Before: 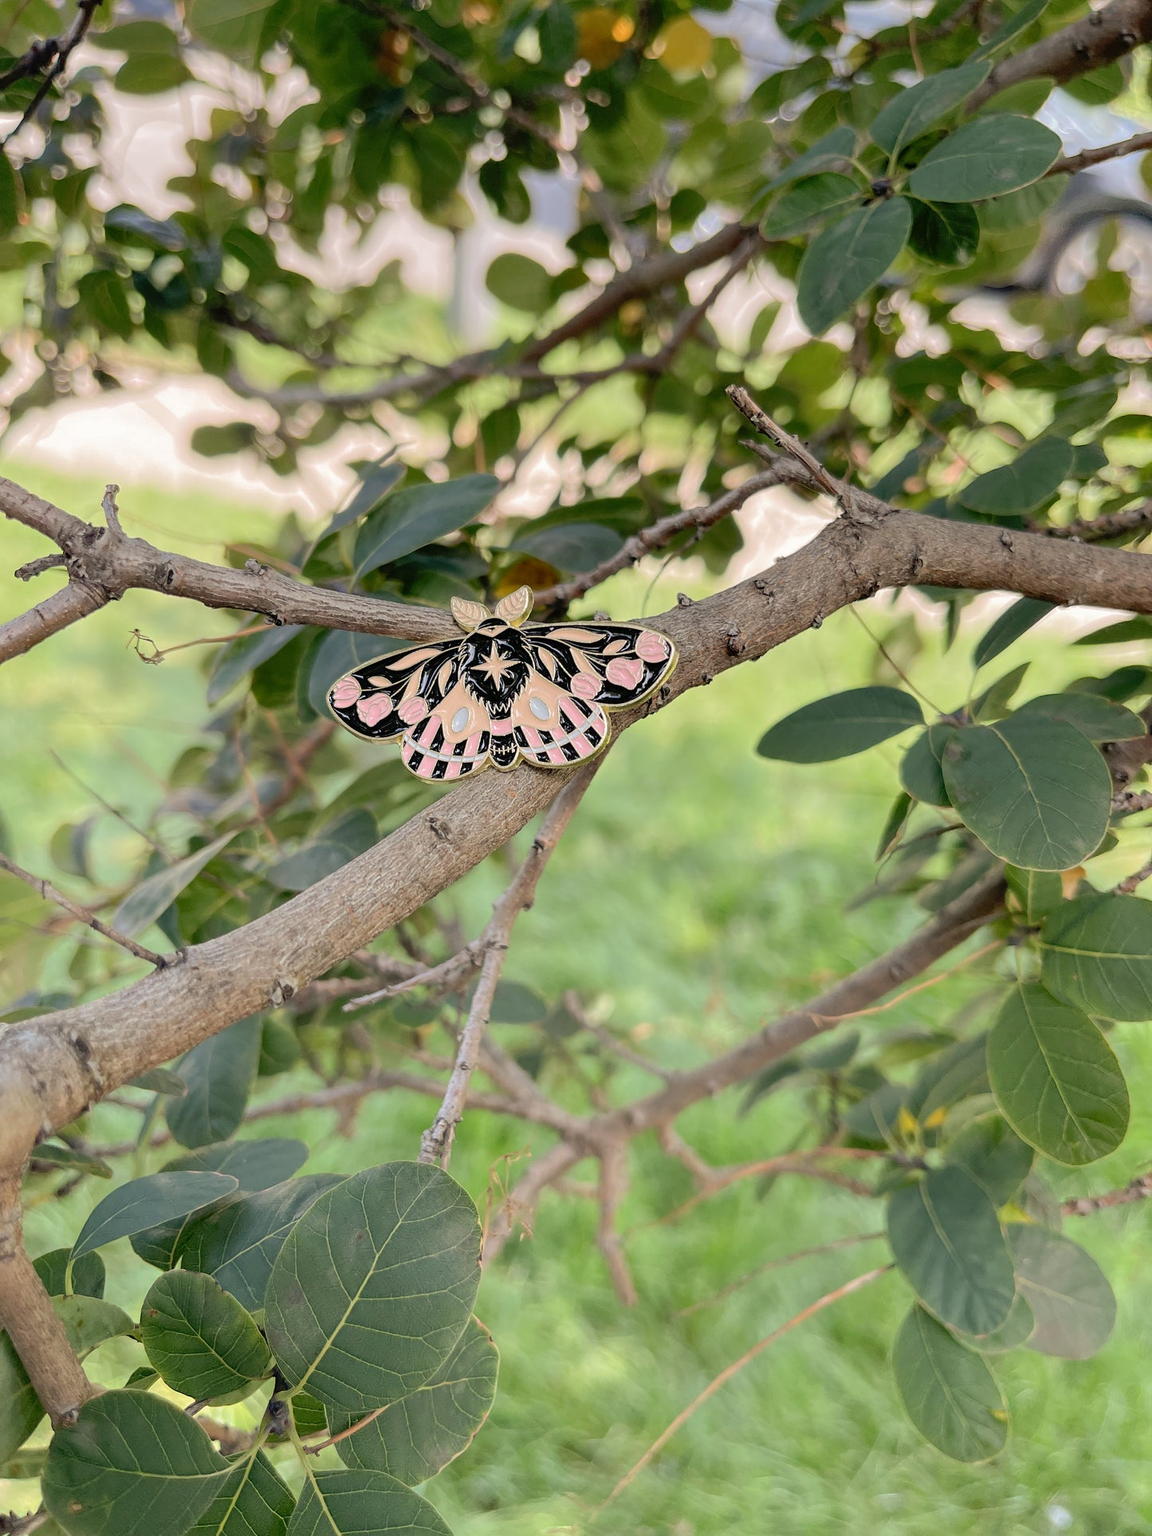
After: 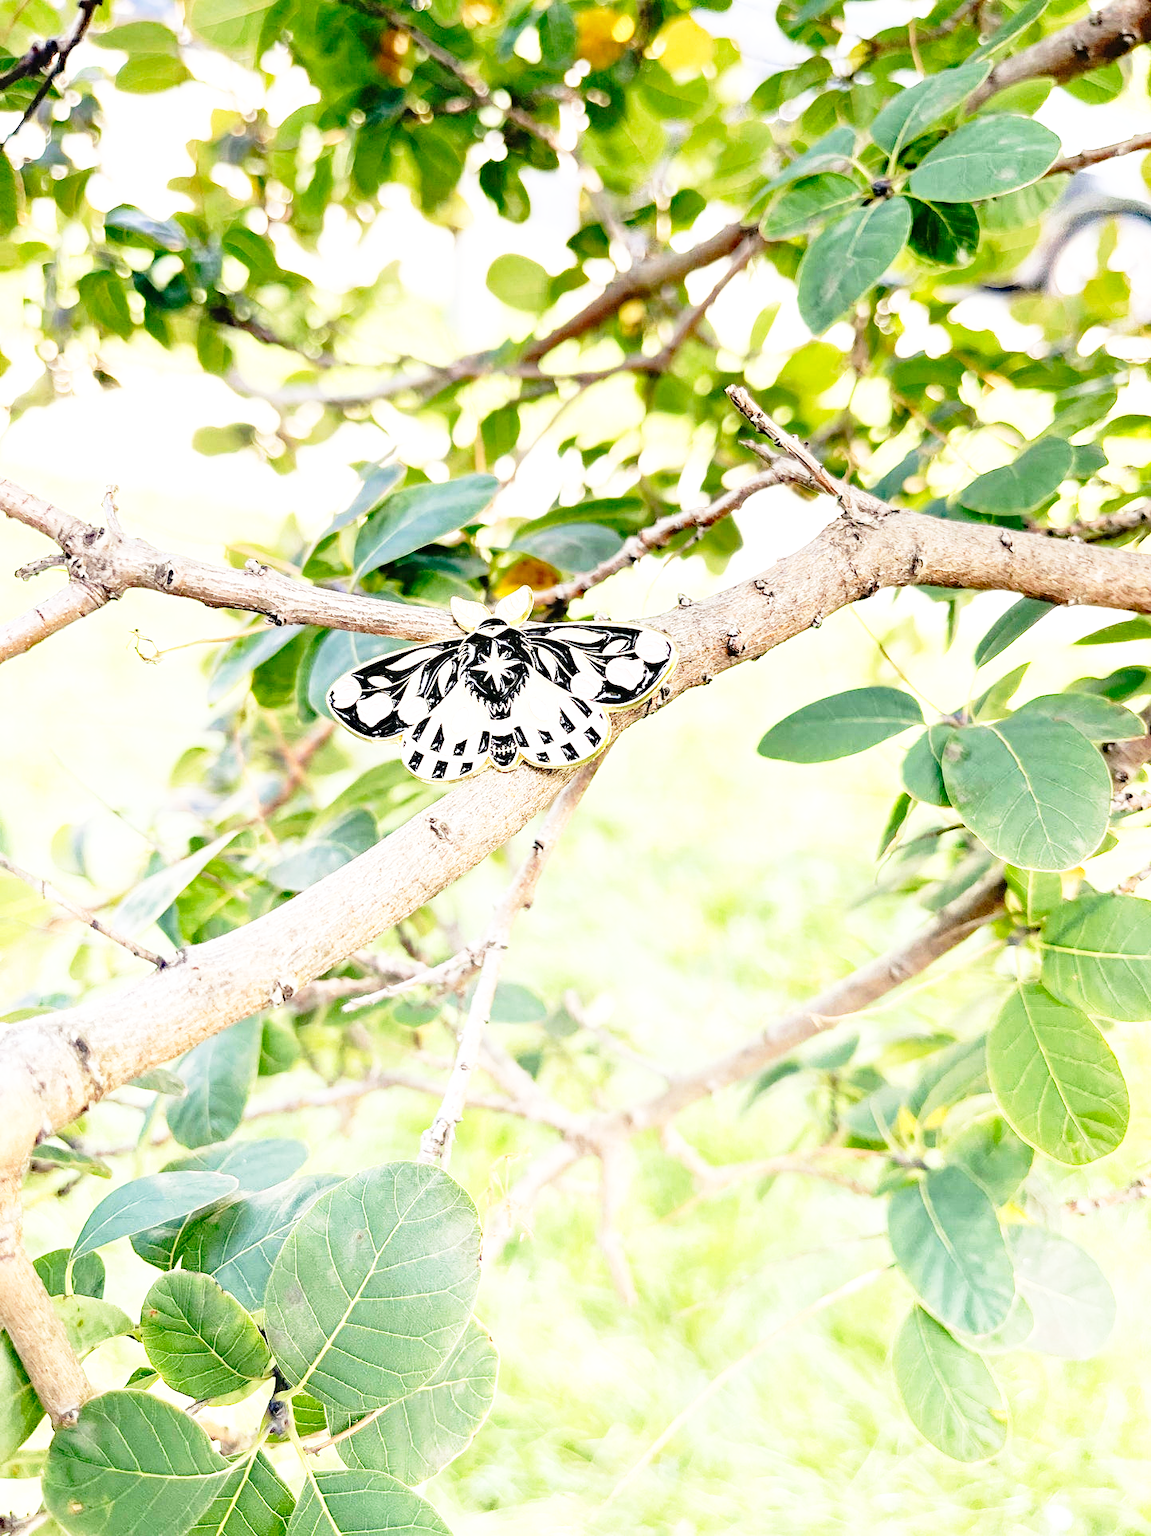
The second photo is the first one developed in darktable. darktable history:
haze removal: compatibility mode true, adaptive false
base curve: curves: ch0 [(0, 0) (0.012, 0.01) (0.073, 0.168) (0.31, 0.711) (0.645, 0.957) (1, 1)], exposure shift 0.577, preserve colors none
exposure: black level correction 0, exposure 1.101 EV, compensate highlight preservation false
